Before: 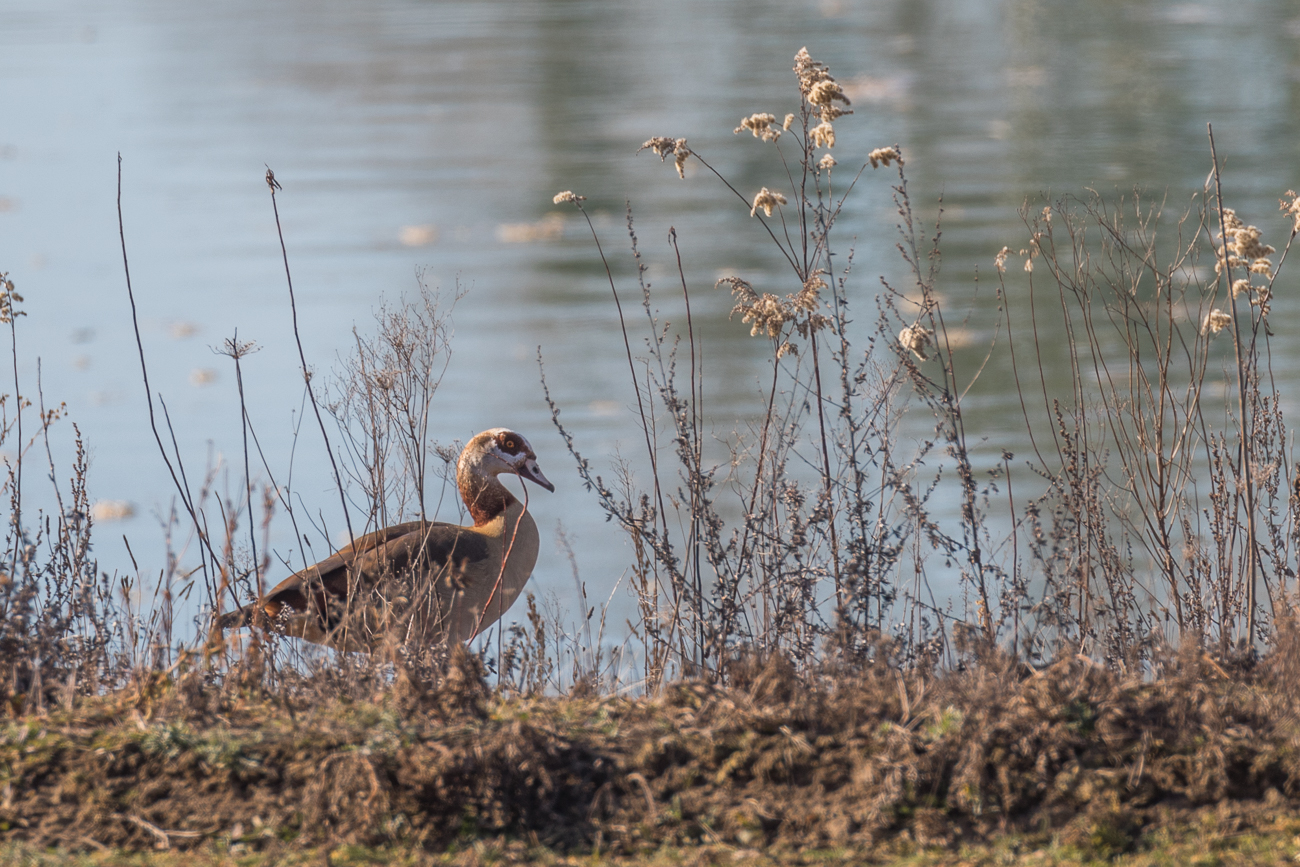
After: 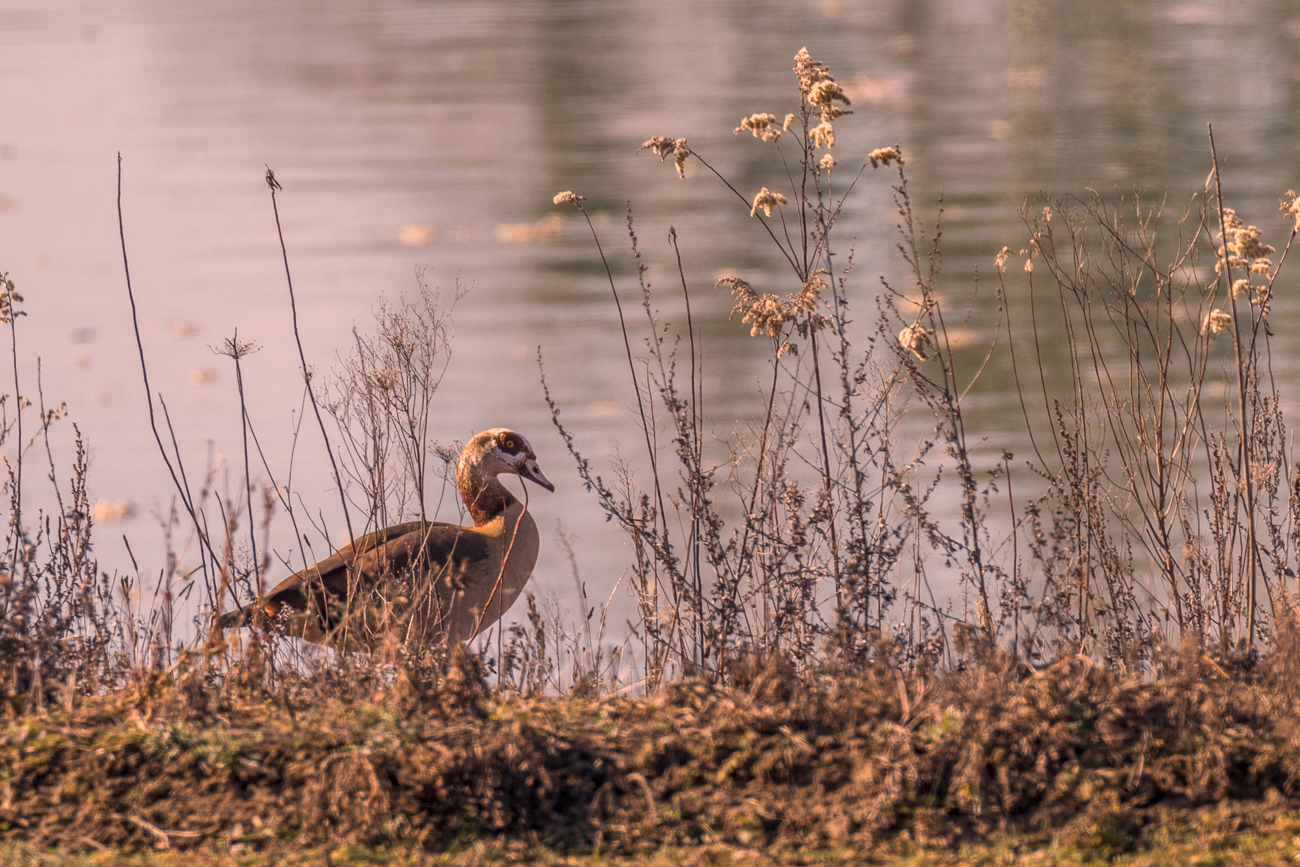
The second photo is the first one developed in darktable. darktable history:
color correction: highlights a* 17.61, highlights b* 18.41
local contrast: on, module defaults
